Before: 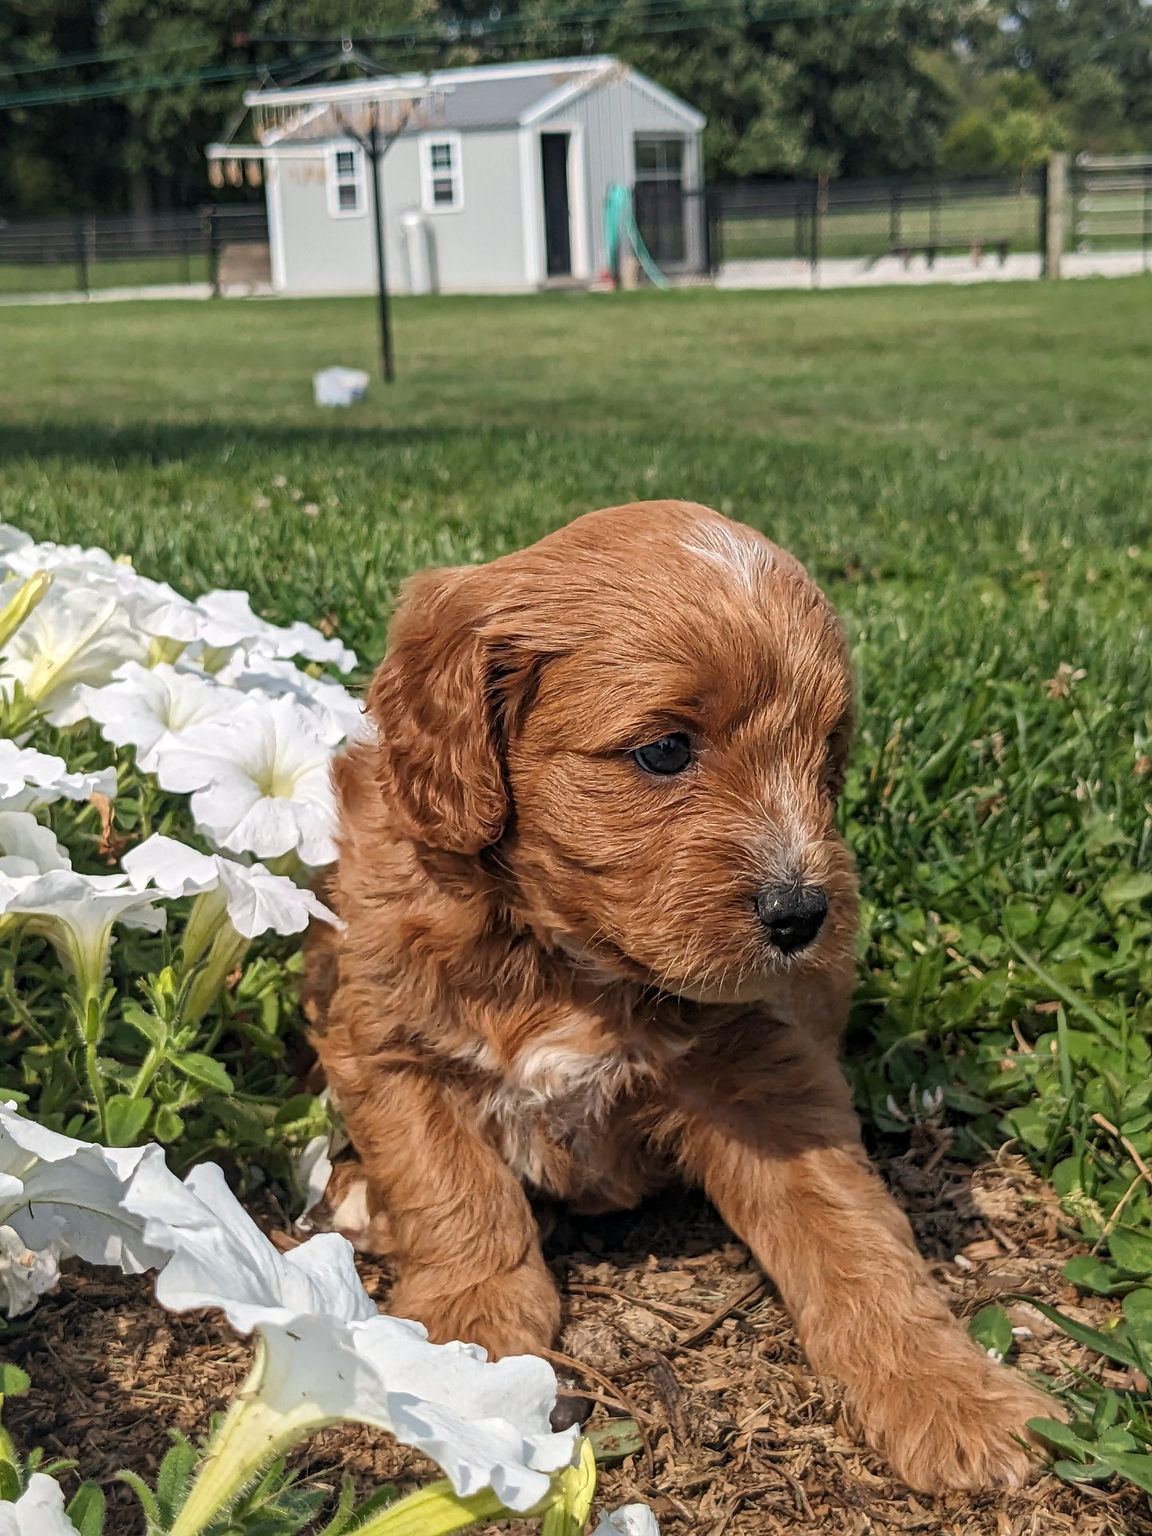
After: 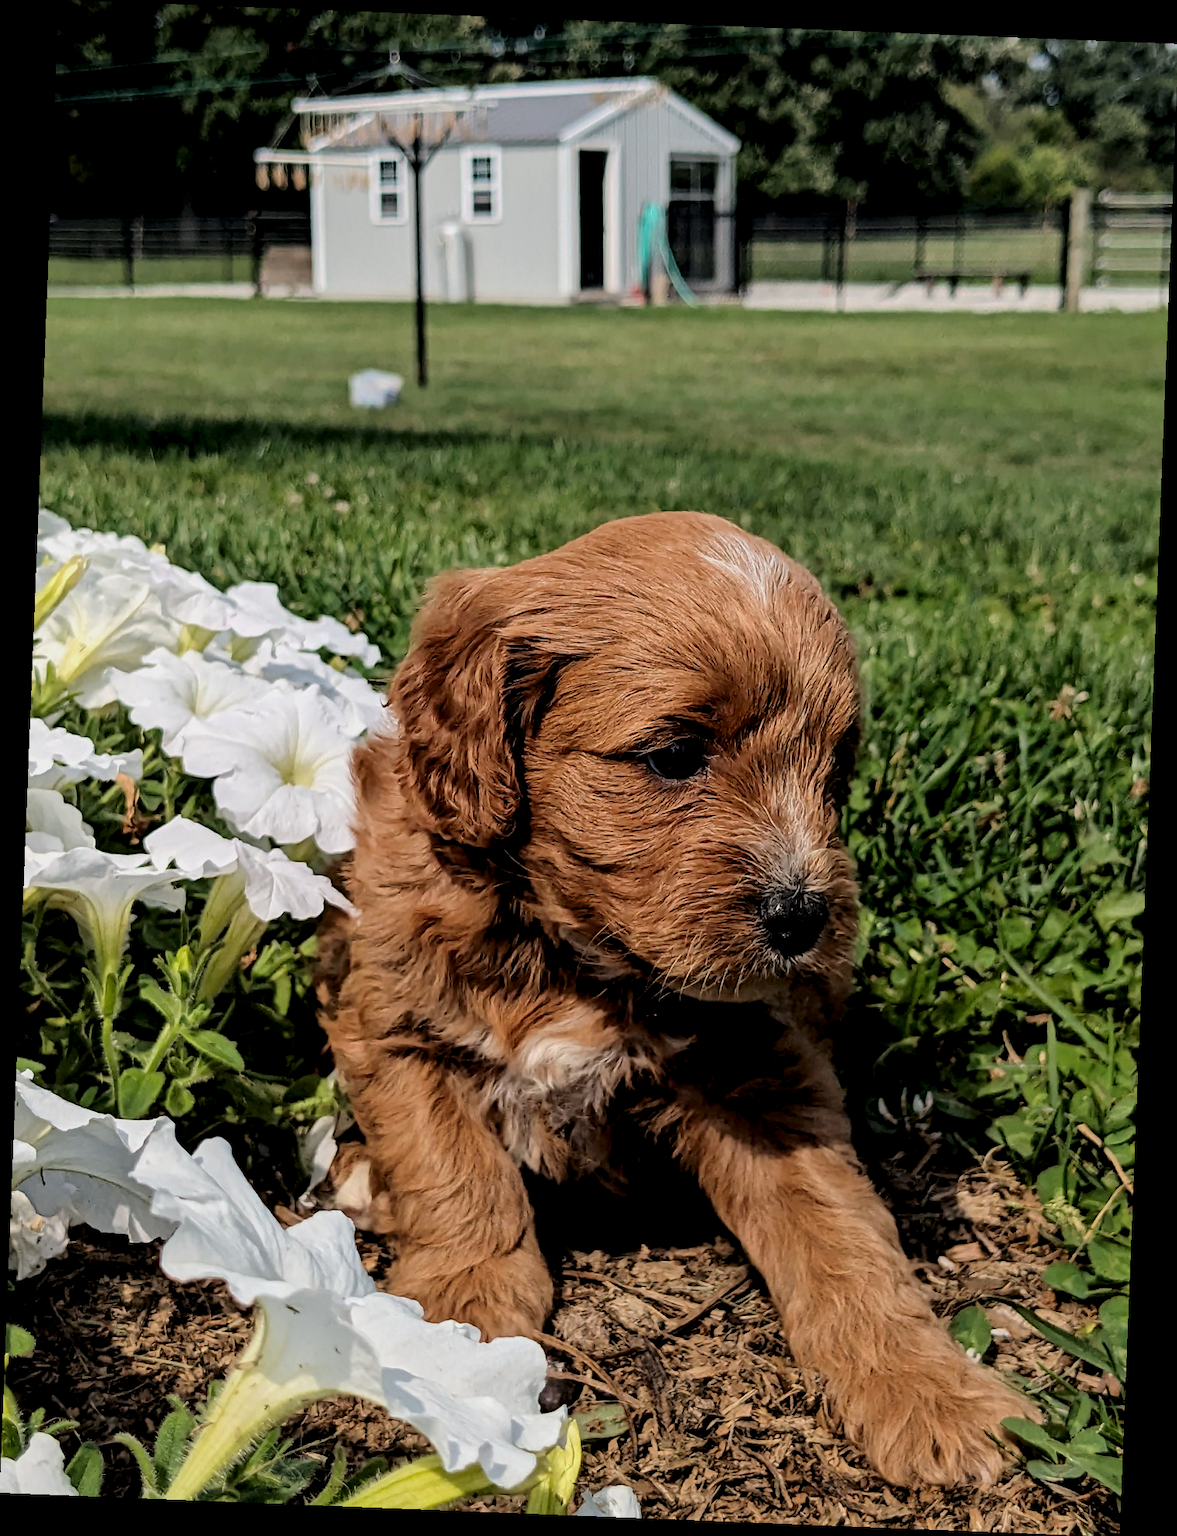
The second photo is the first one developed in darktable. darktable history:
rgb levels: levels [[0.029, 0.461, 0.922], [0, 0.5, 1], [0, 0.5, 1]]
rotate and perspective: rotation 2.27°, automatic cropping off
shadows and highlights: radius 121.13, shadows 21.4, white point adjustment -9.72, highlights -14.39, soften with gaussian
fill light: exposure -2 EV, width 8.6
